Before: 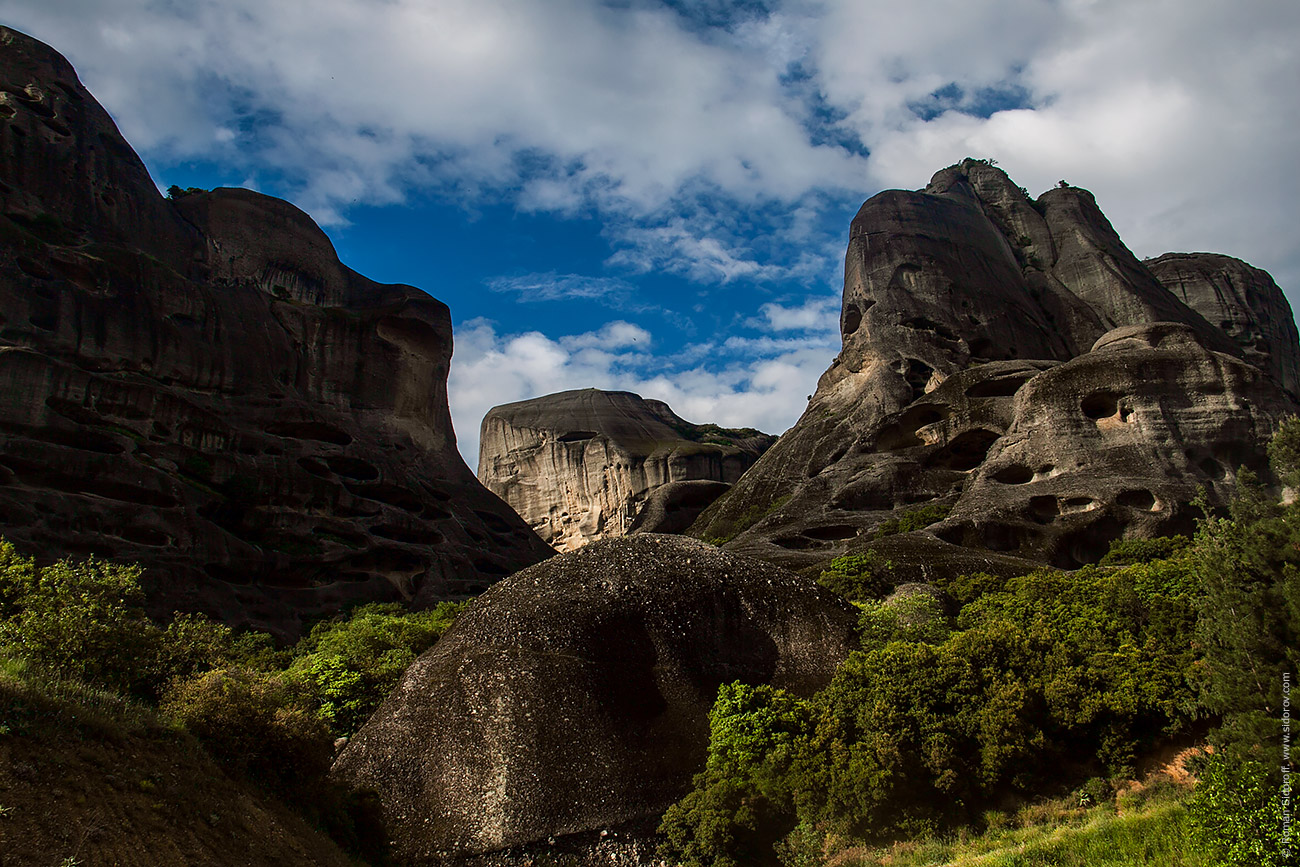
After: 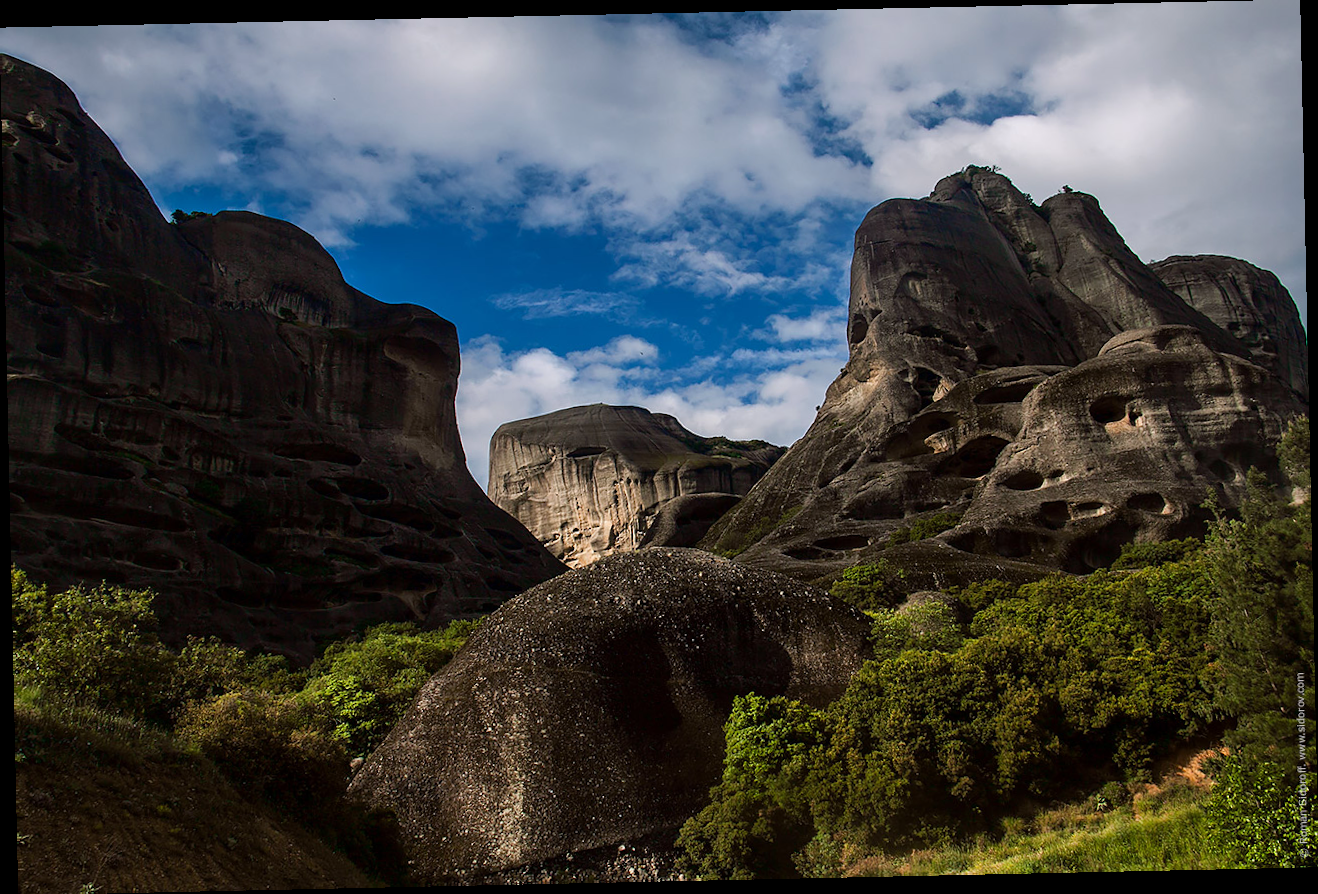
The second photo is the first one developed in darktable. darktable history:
white balance: red 1.009, blue 1.027
rotate and perspective: rotation -1.24°, automatic cropping off
